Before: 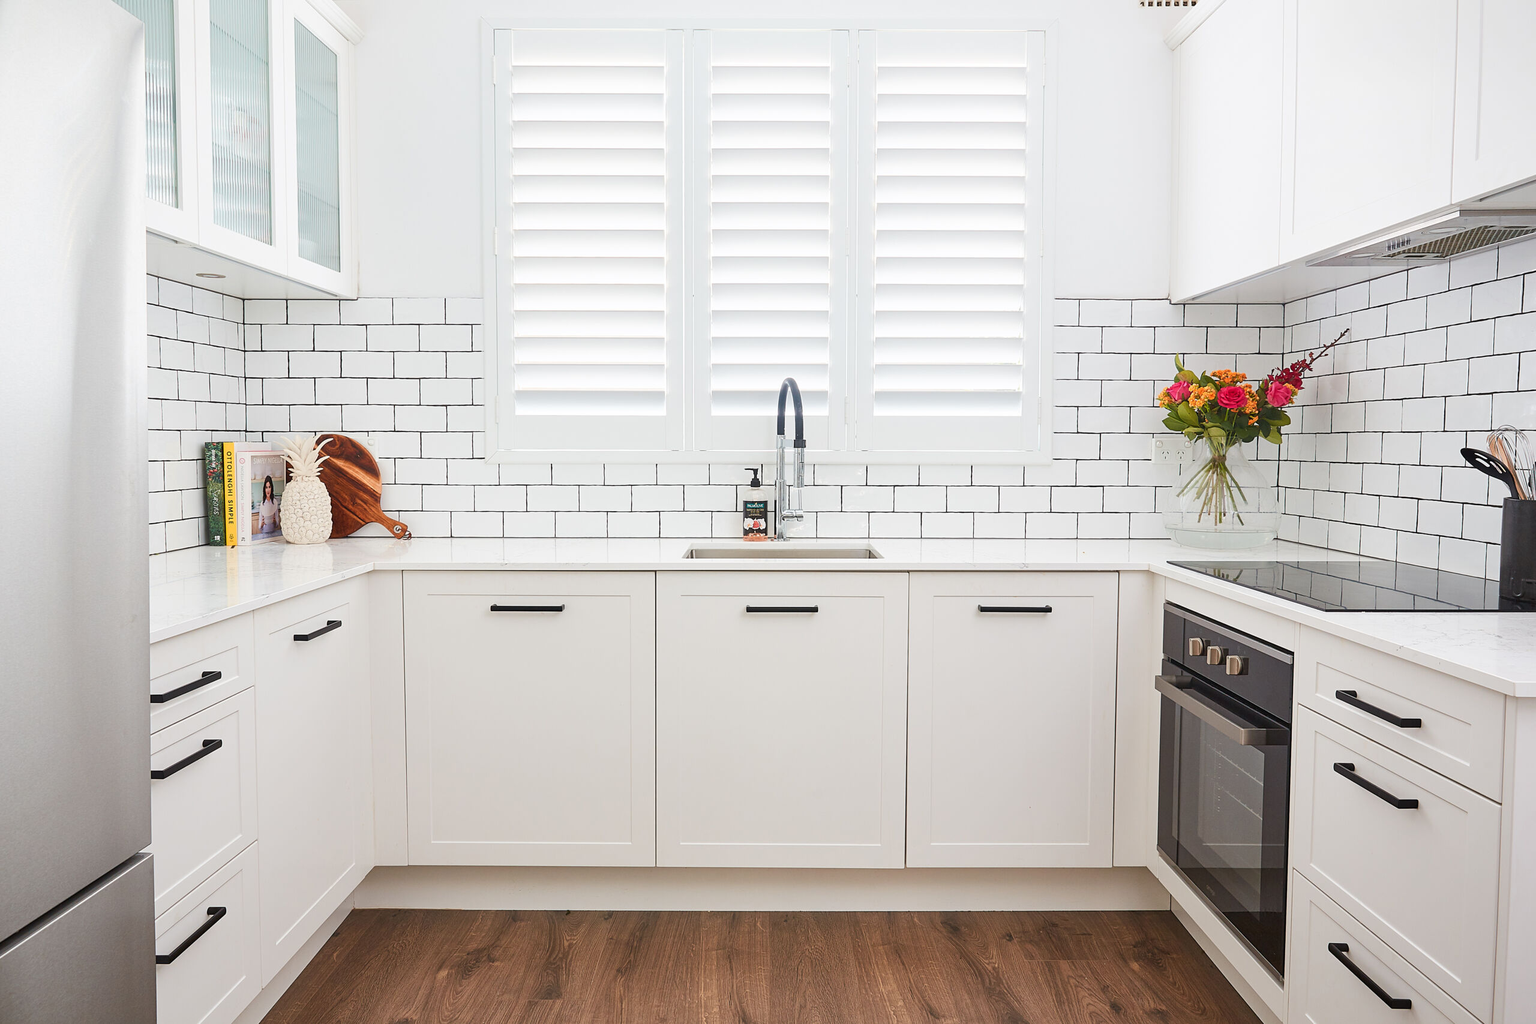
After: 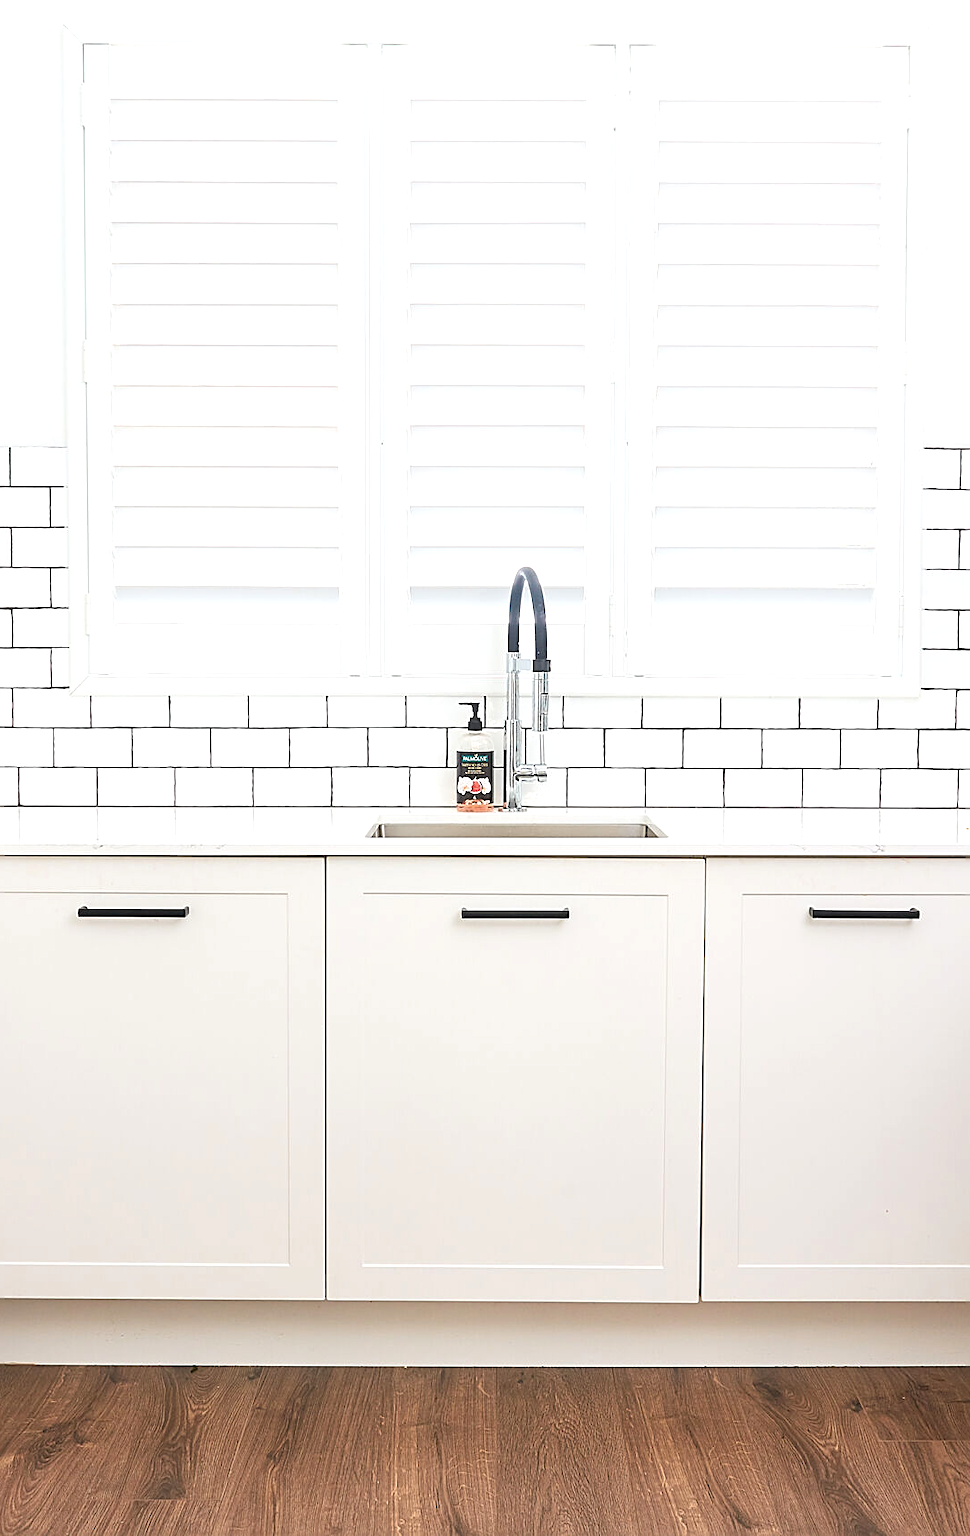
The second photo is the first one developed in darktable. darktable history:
sharpen: on, module defaults
crop: left 28.583%, right 29.231%
rgb levels: preserve colors max RGB
exposure: black level correction 0, exposure 0.4 EV, compensate exposure bias true, compensate highlight preservation false
